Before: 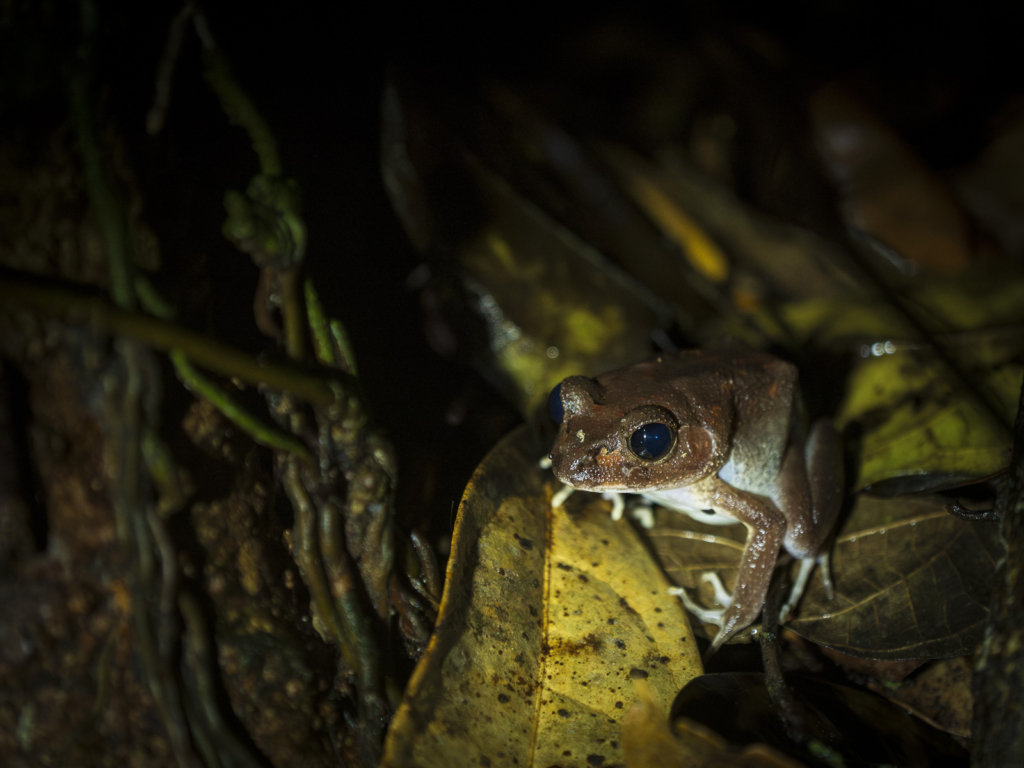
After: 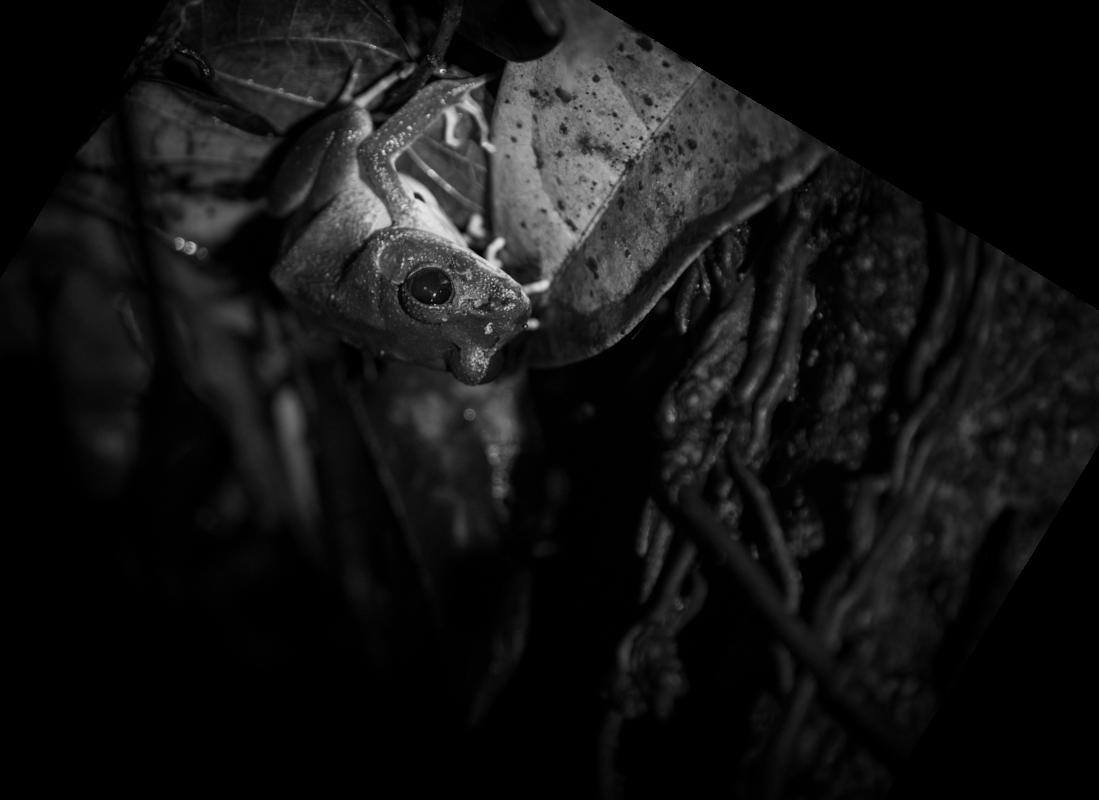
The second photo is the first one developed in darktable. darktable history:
monochrome: on, module defaults
color calibration: output gray [0.21, 0.42, 0.37, 0], gray › normalize channels true, illuminant same as pipeline (D50), adaptation XYZ, x 0.346, y 0.359, gamut compression 0
crop and rotate: angle 148.68°, left 9.111%, top 15.603%, right 4.588%, bottom 17.041%
